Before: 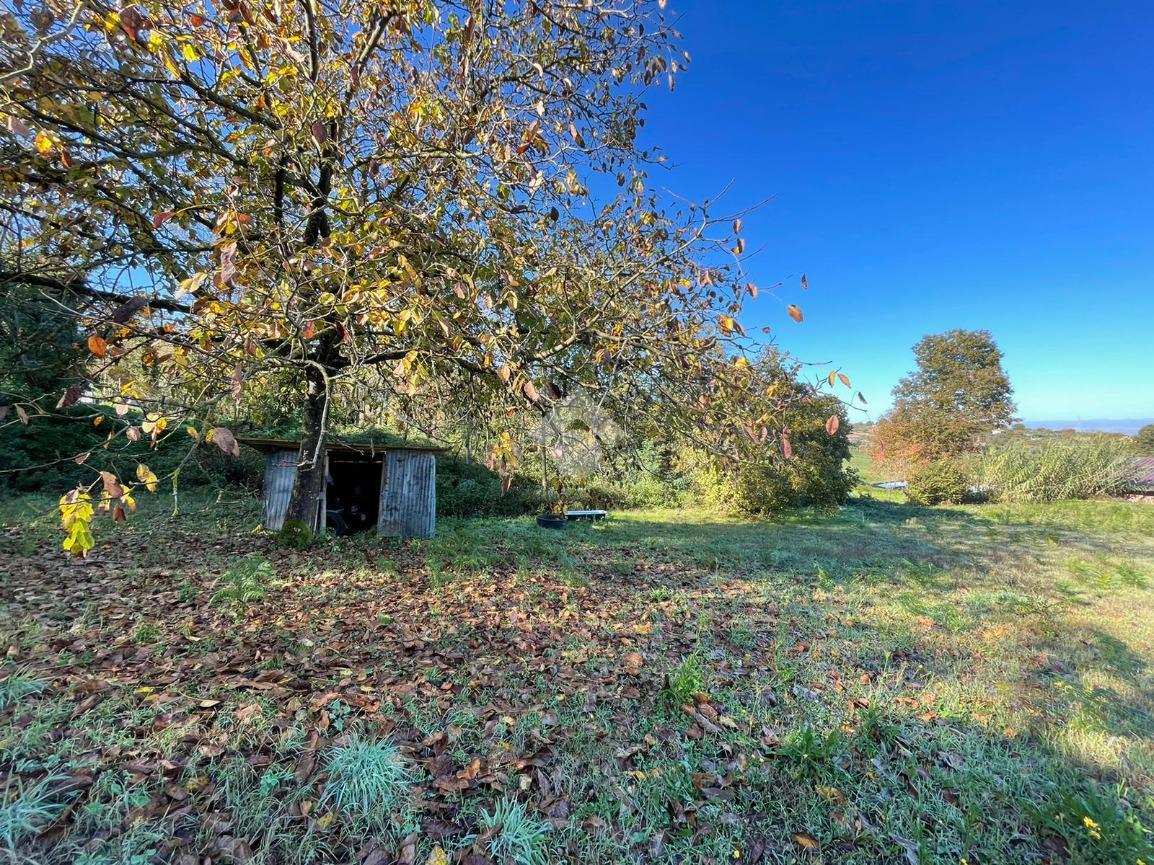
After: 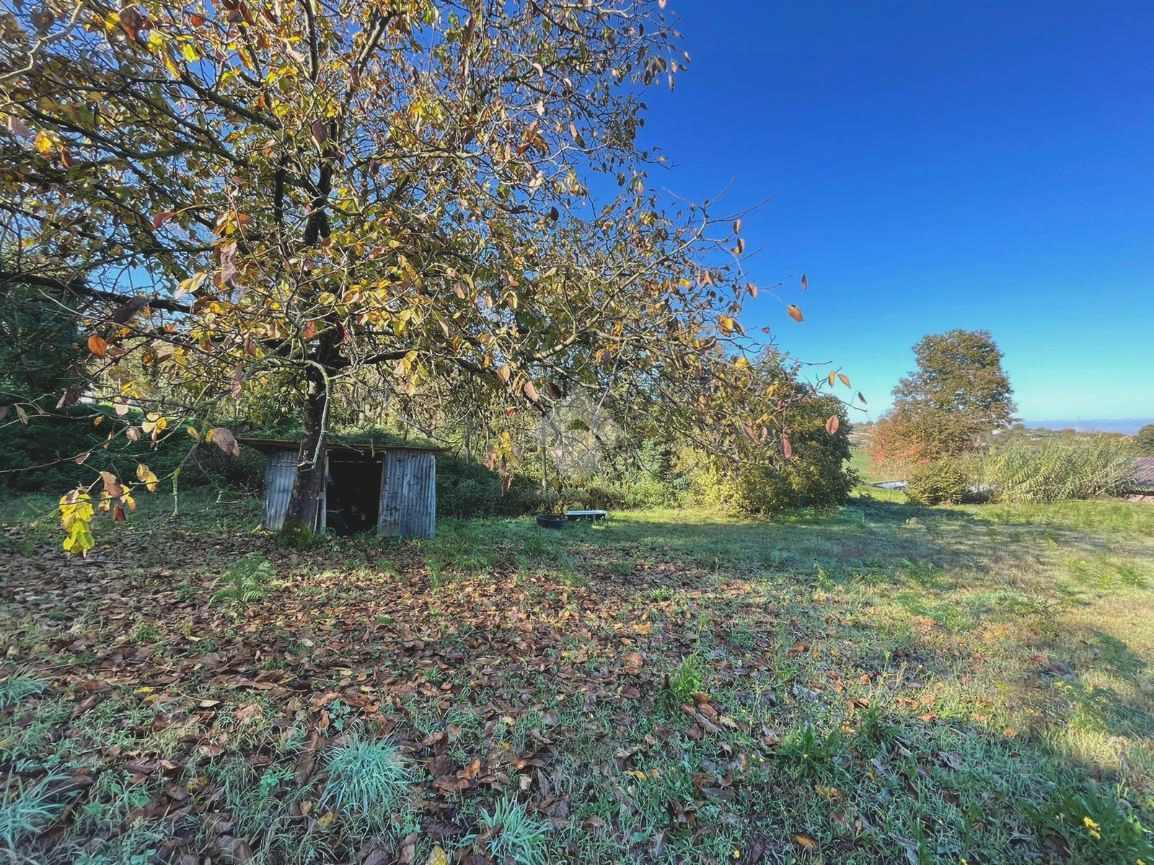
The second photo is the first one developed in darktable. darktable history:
exposure: black level correction -0.013, exposure -0.186 EV, compensate highlight preservation false
